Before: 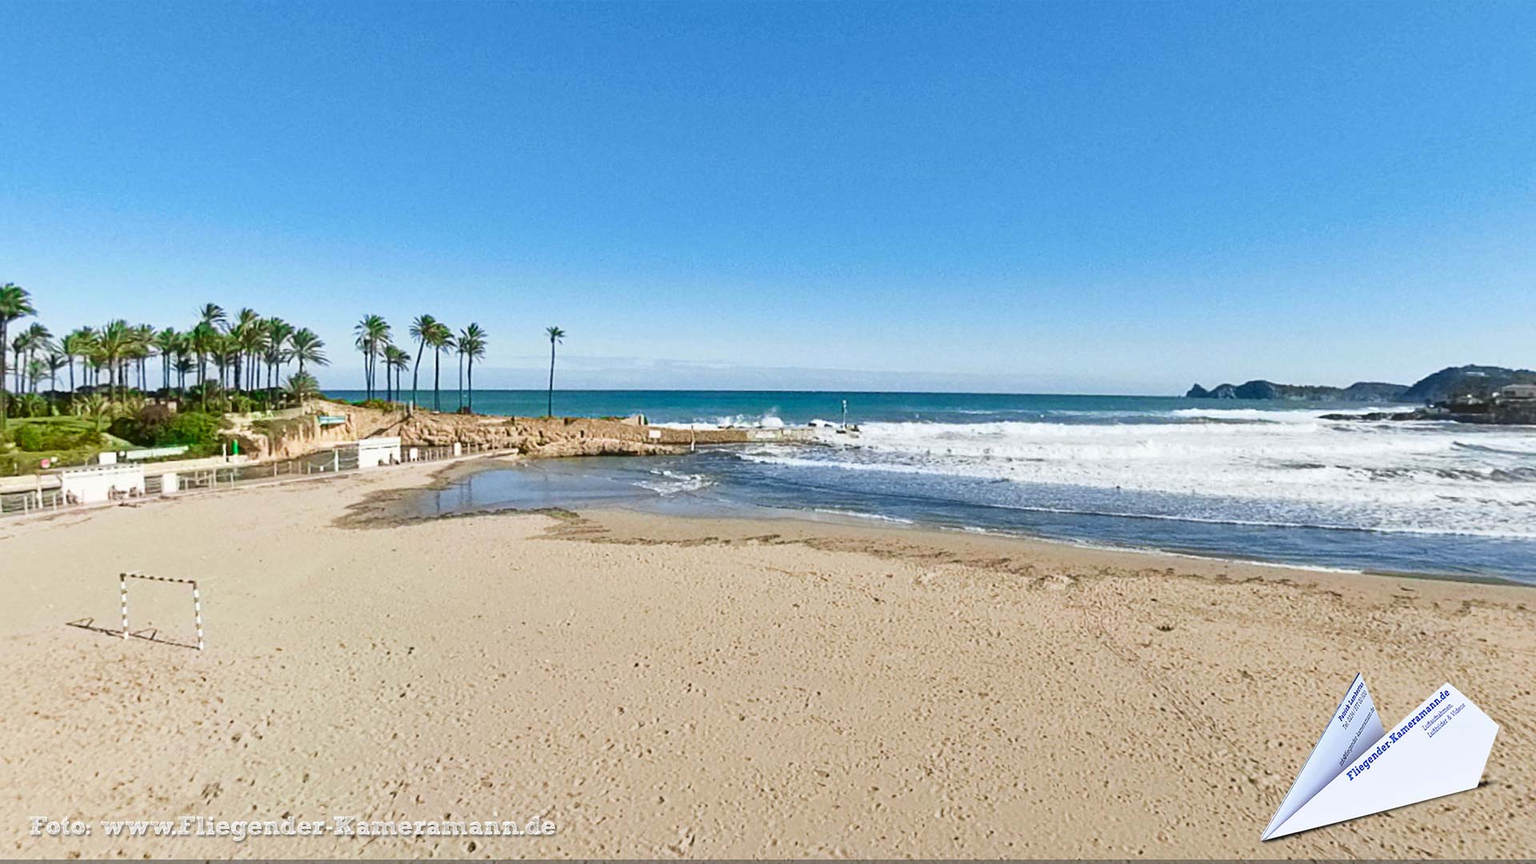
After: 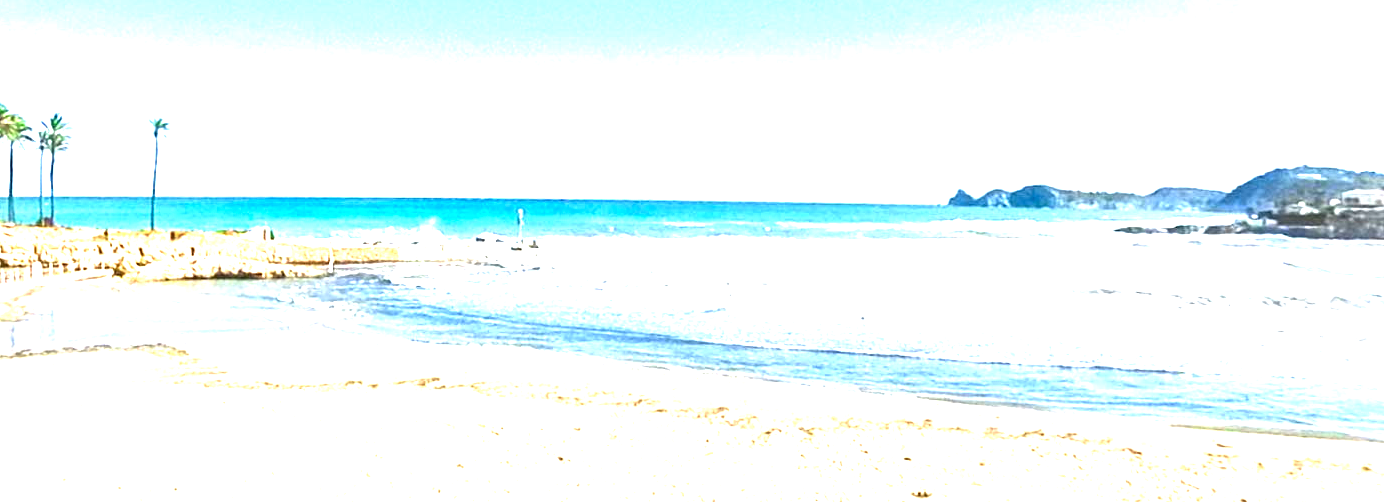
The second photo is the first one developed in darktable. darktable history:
levels: levels [0, 0.374, 0.749]
crop and rotate: left 27.873%, top 26.993%, bottom 26.461%
exposure: black level correction 0, exposure 1.457 EV, compensate highlight preservation false
